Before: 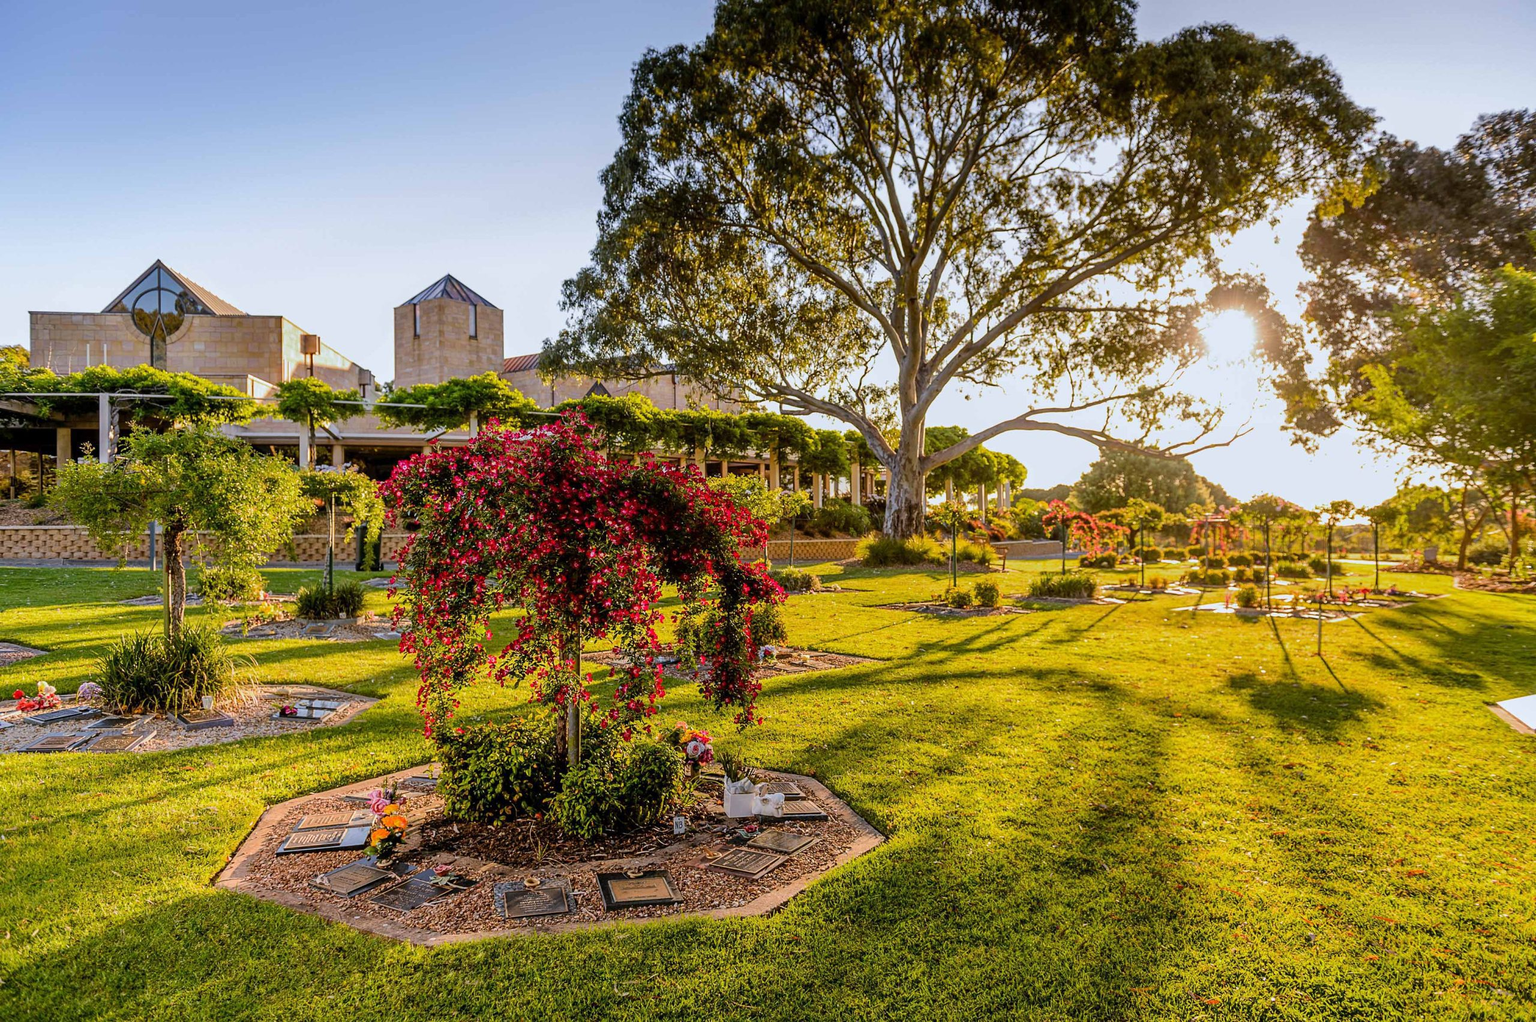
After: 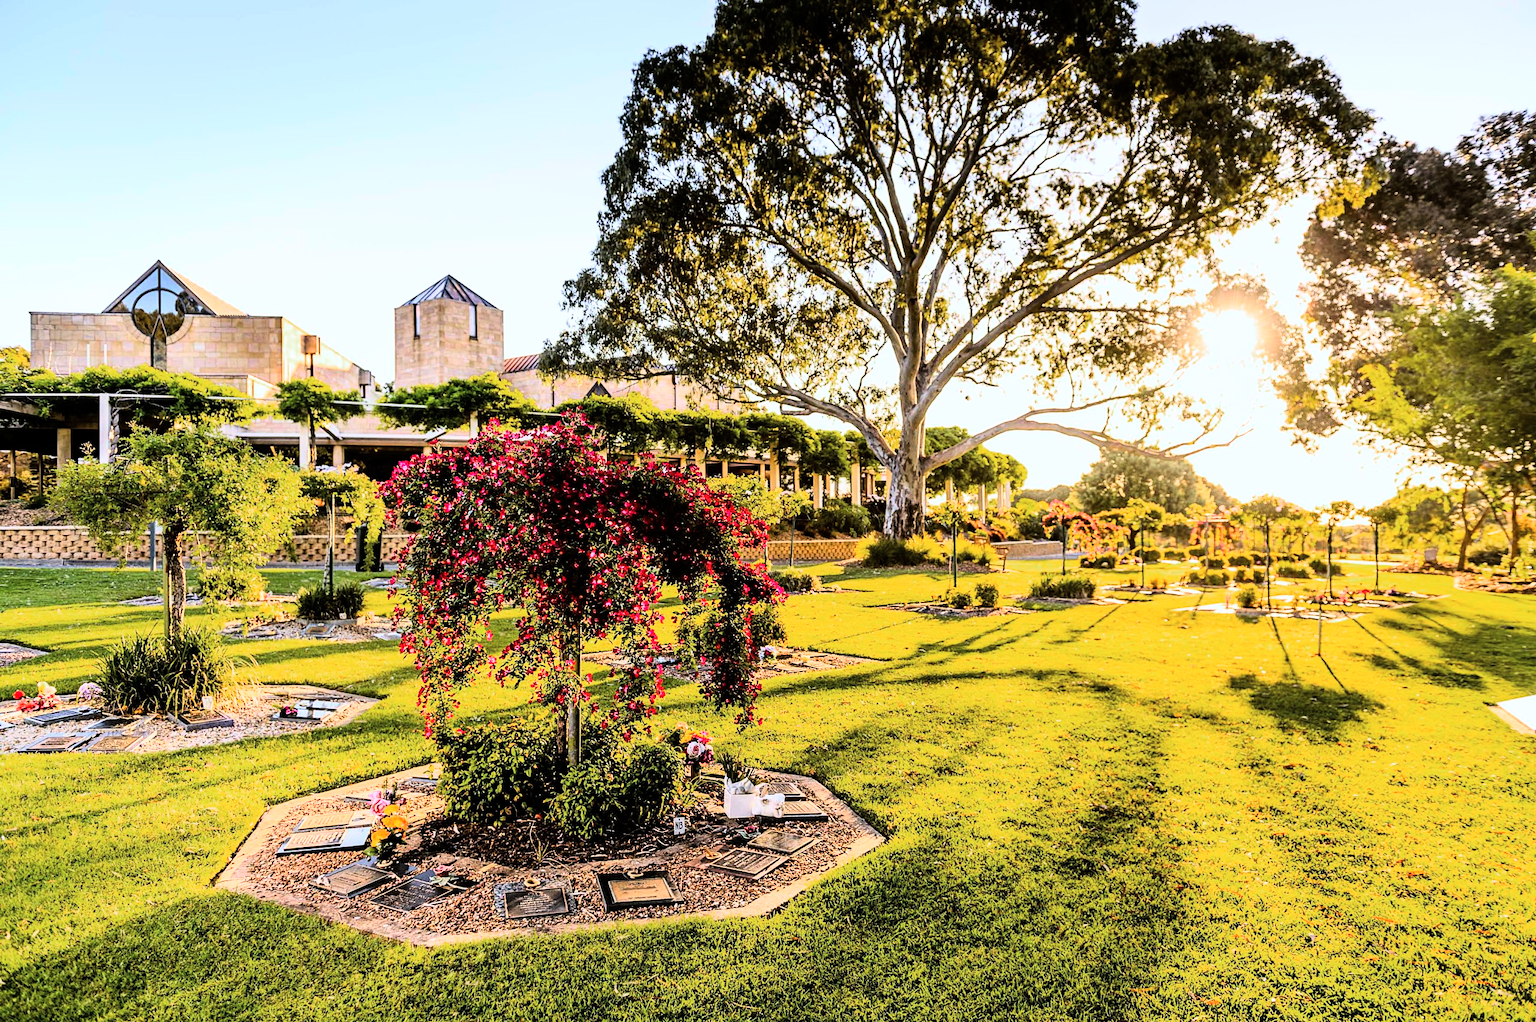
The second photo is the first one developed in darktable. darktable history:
rgb curve: curves: ch0 [(0, 0) (0.21, 0.15) (0.24, 0.21) (0.5, 0.75) (0.75, 0.96) (0.89, 0.99) (1, 1)]; ch1 [(0, 0.02) (0.21, 0.13) (0.25, 0.2) (0.5, 0.67) (0.75, 0.9) (0.89, 0.97) (1, 1)]; ch2 [(0, 0.02) (0.21, 0.13) (0.25, 0.2) (0.5, 0.67) (0.75, 0.9) (0.89, 0.97) (1, 1)], compensate middle gray true
color zones: curves: ch0 [(0, 0.5) (0.143, 0.5) (0.286, 0.456) (0.429, 0.5) (0.571, 0.5) (0.714, 0.5) (0.857, 0.5) (1, 0.5)]; ch1 [(0, 0.5) (0.143, 0.5) (0.286, 0.422) (0.429, 0.5) (0.571, 0.5) (0.714, 0.5) (0.857, 0.5) (1, 0.5)]
